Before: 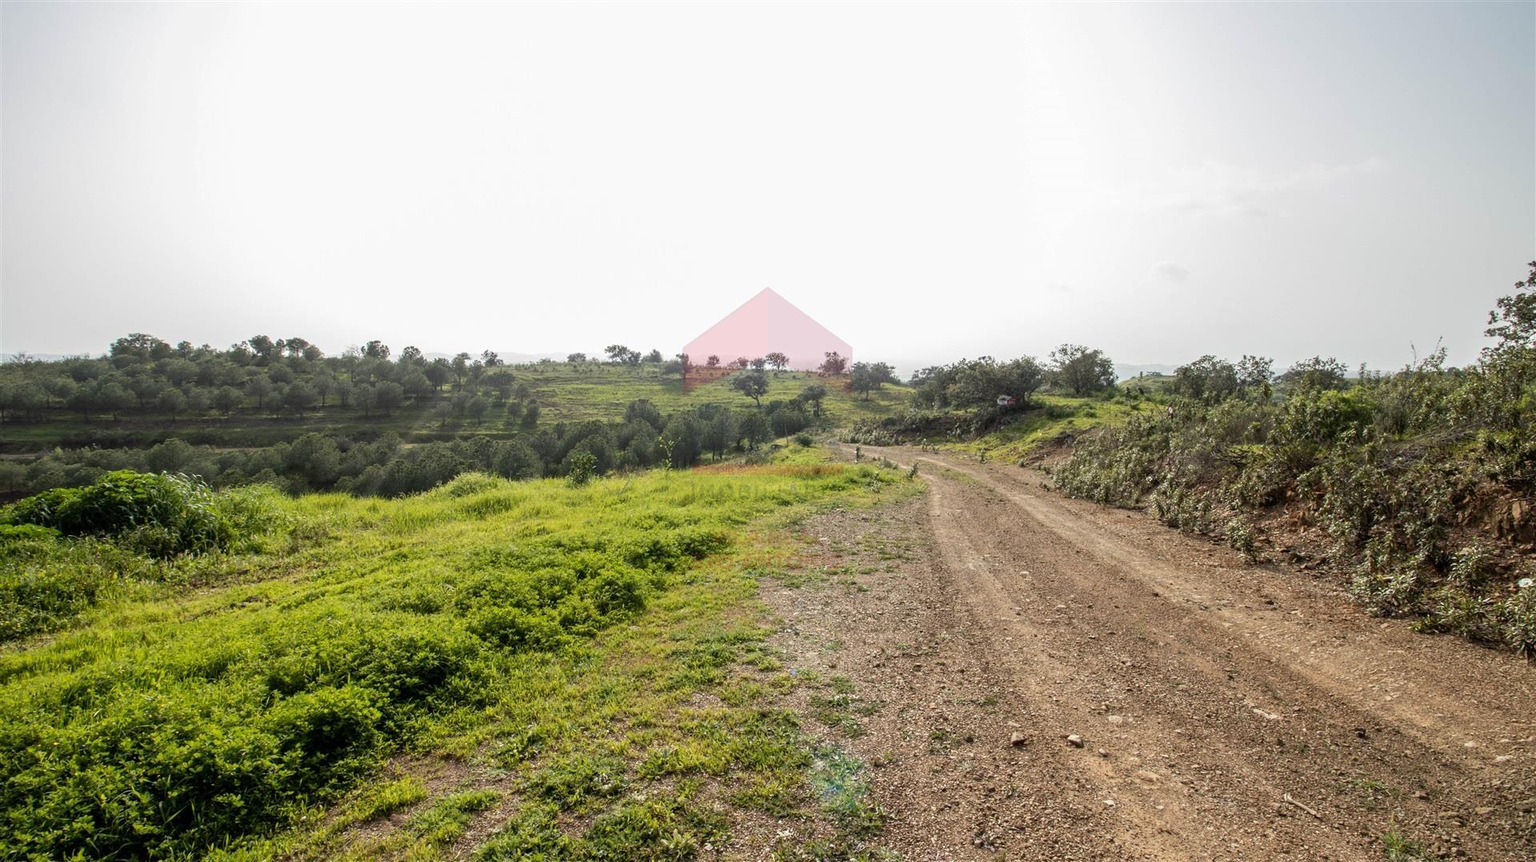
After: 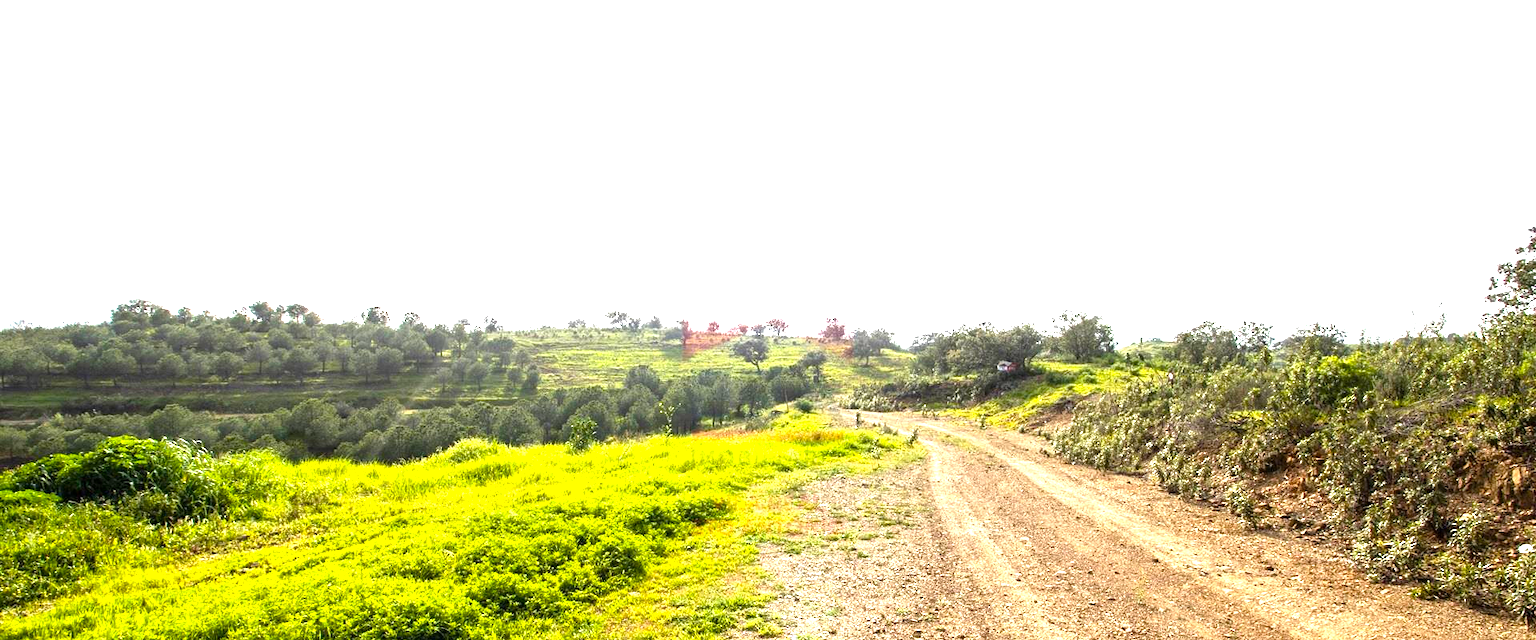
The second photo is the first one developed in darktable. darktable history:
exposure: exposure 0.641 EV, compensate highlight preservation false
color balance rgb: linear chroma grading › global chroma 14.378%, perceptual saturation grading › global saturation 1.886%, perceptual saturation grading › highlights -1.861%, perceptual saturation grading › mid-tones 4.551%, perceptual saturation grading › shadows 8.45%, perceptual brilliance grading › global brilliance 24.947%, global vibrance 14.831%
crop: top 4.065%, bottom 21.559%
